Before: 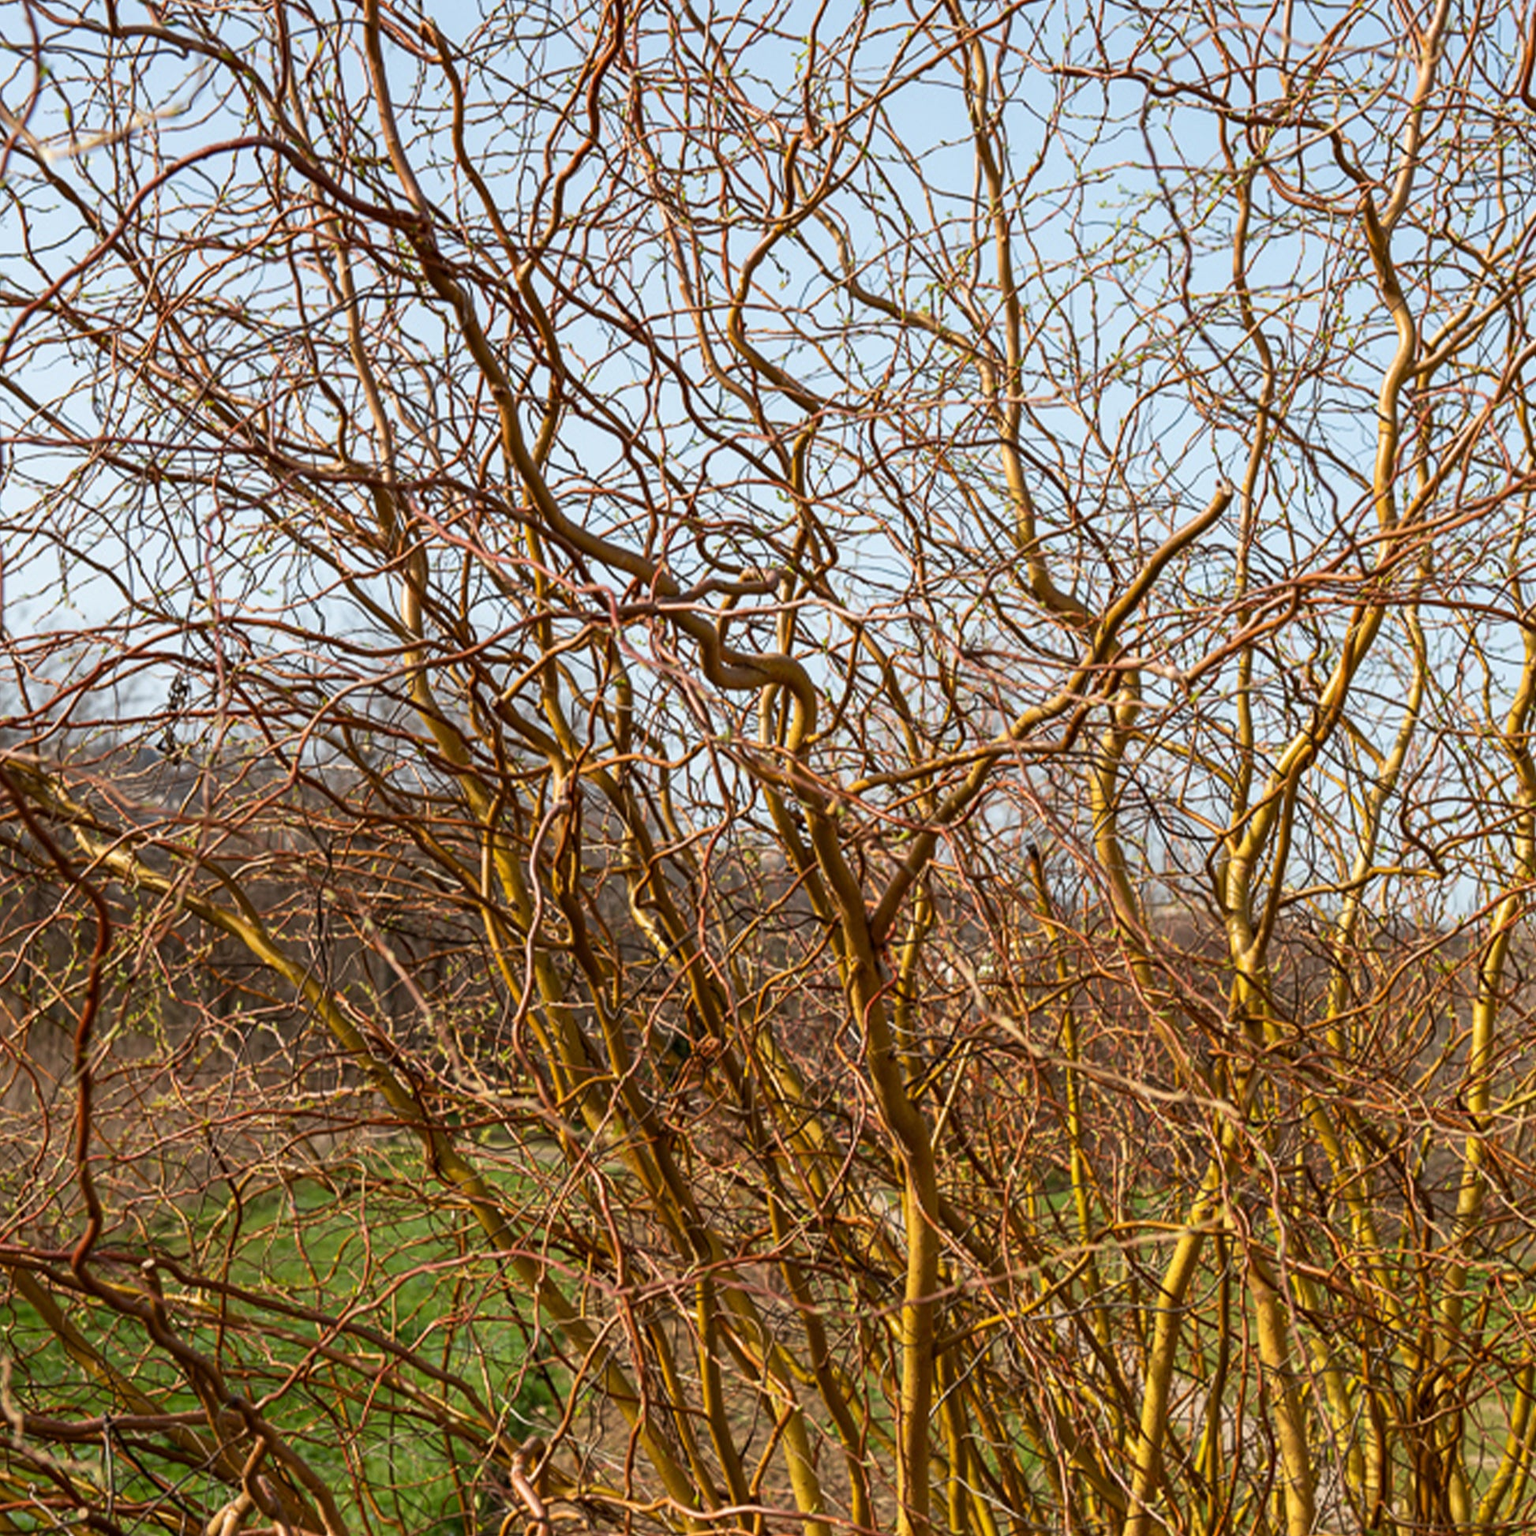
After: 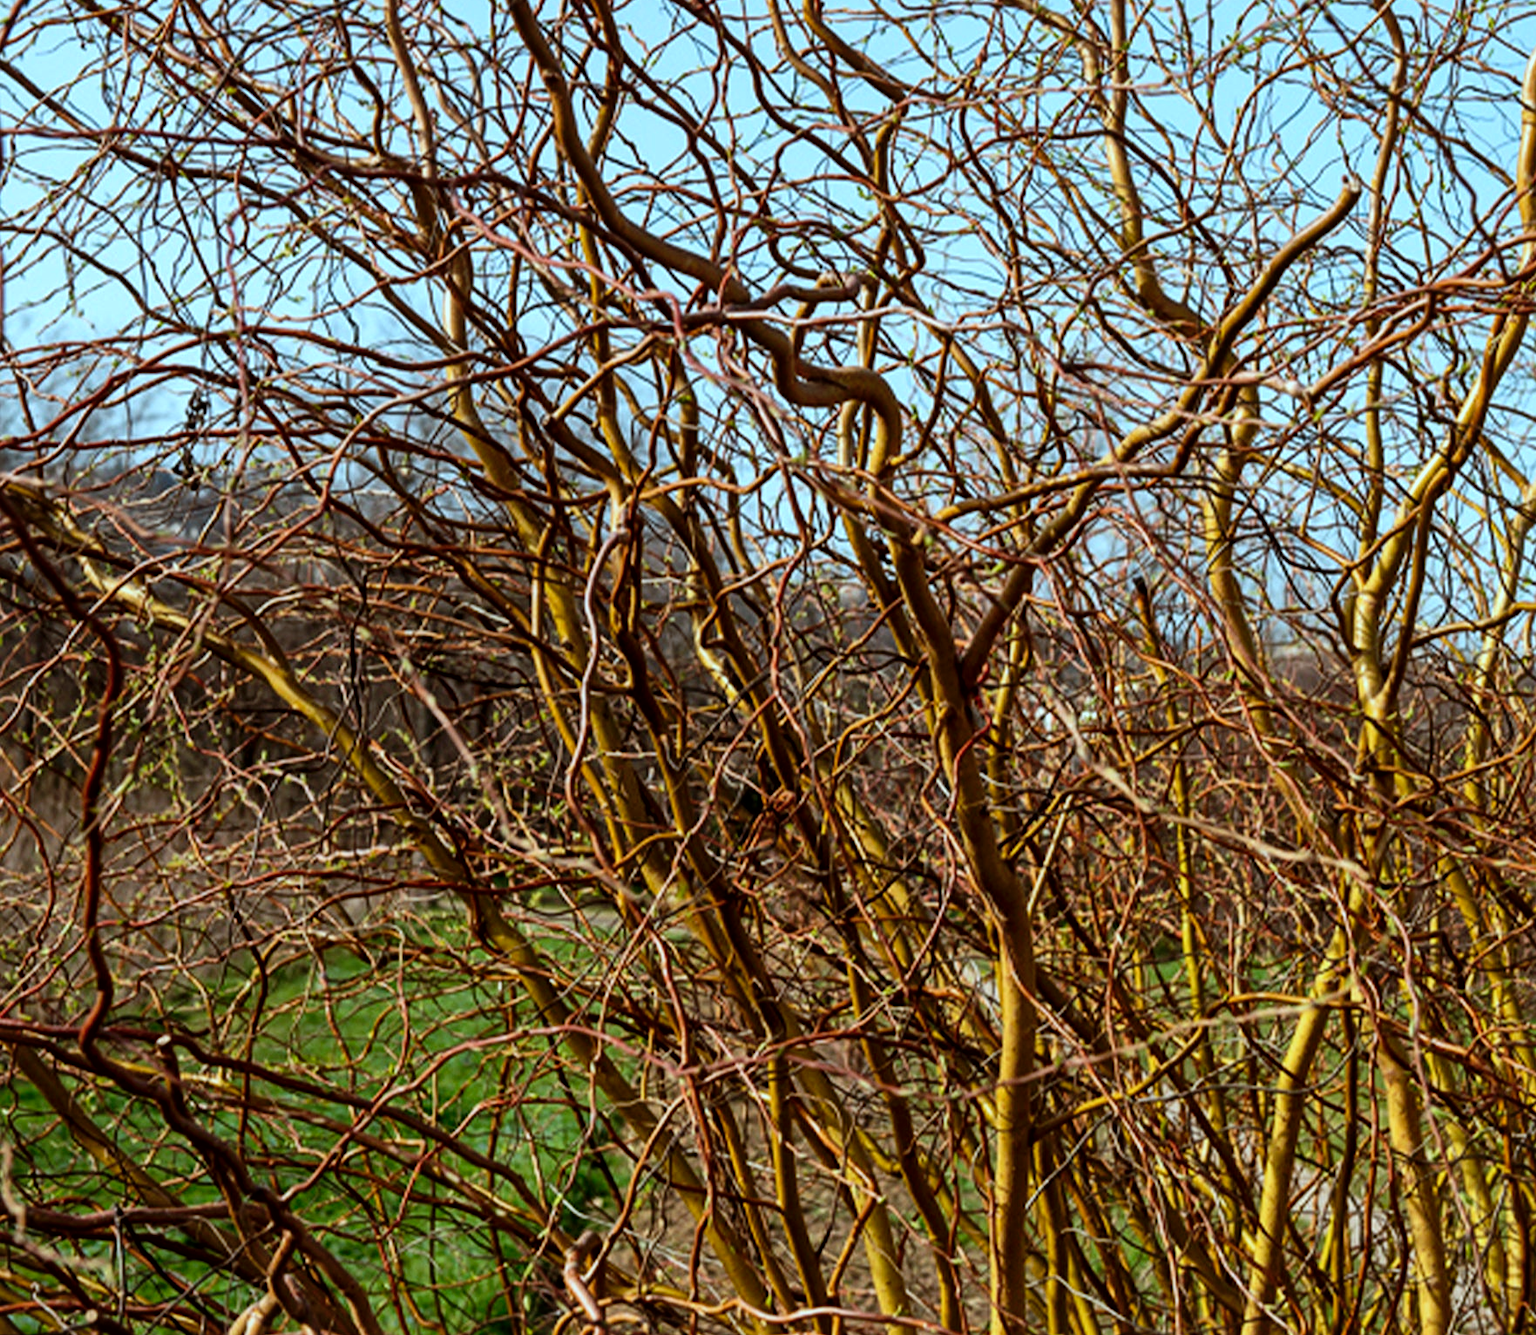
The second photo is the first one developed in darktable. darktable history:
color correction: highlights a* -11.71, highlights b* -15.46
local contrast: mode bilateral grid, contrast 21, coarseness 50, detail 132%, midtone range 0.2
crop: top 20.958%, right 9.391%, bottom 0.25%
tone curve: curves: ch0 [(0, 0) (0.003, 0.001) (0.011, 0.004) (0.025, 0.011) (0.044, 0.021) (0.069, 0.028) (0.1, 0.036) (0.136, 0.051) (0.177, 0.085) (0.224, 0.127) (0.277, 0.193) (0.335, 0.266) (0.399, 0.338) (0.468, 0.419) (0.543, 0.504) (0.623, 0.593) (0.709, 0.689) (0.801, 0.784) (0.898, 0.888) (1, 1)], preserve colors none
